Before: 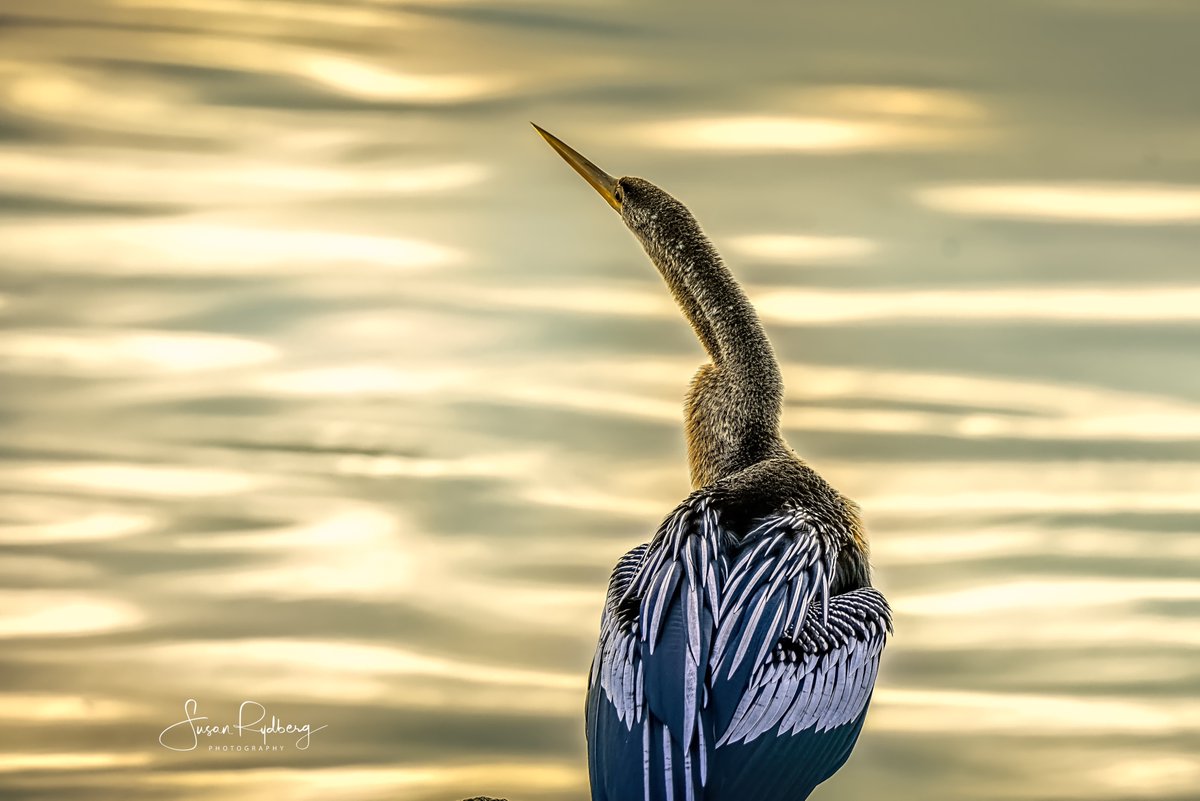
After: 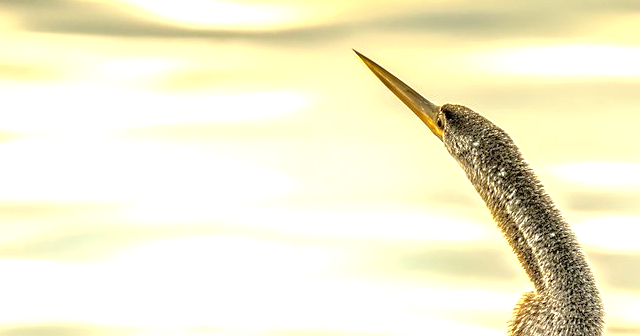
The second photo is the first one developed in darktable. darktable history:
exposure: exposure 1.152 EV, compensate highlight preservation false
crop: left 14.852%, top 9.207%, right 31.011%, bottom 48.741%
tone equalizer: -7 EV 0.142 EV, -6 EV 0.59 EV, -5 EV 1.18 EV, -4 EV 1.31 EV, -3 EV 1.16 EV, -2 EV 0.6 EV, -1 EV 0.159 EV, mask exposure compensation -0.511 EV
